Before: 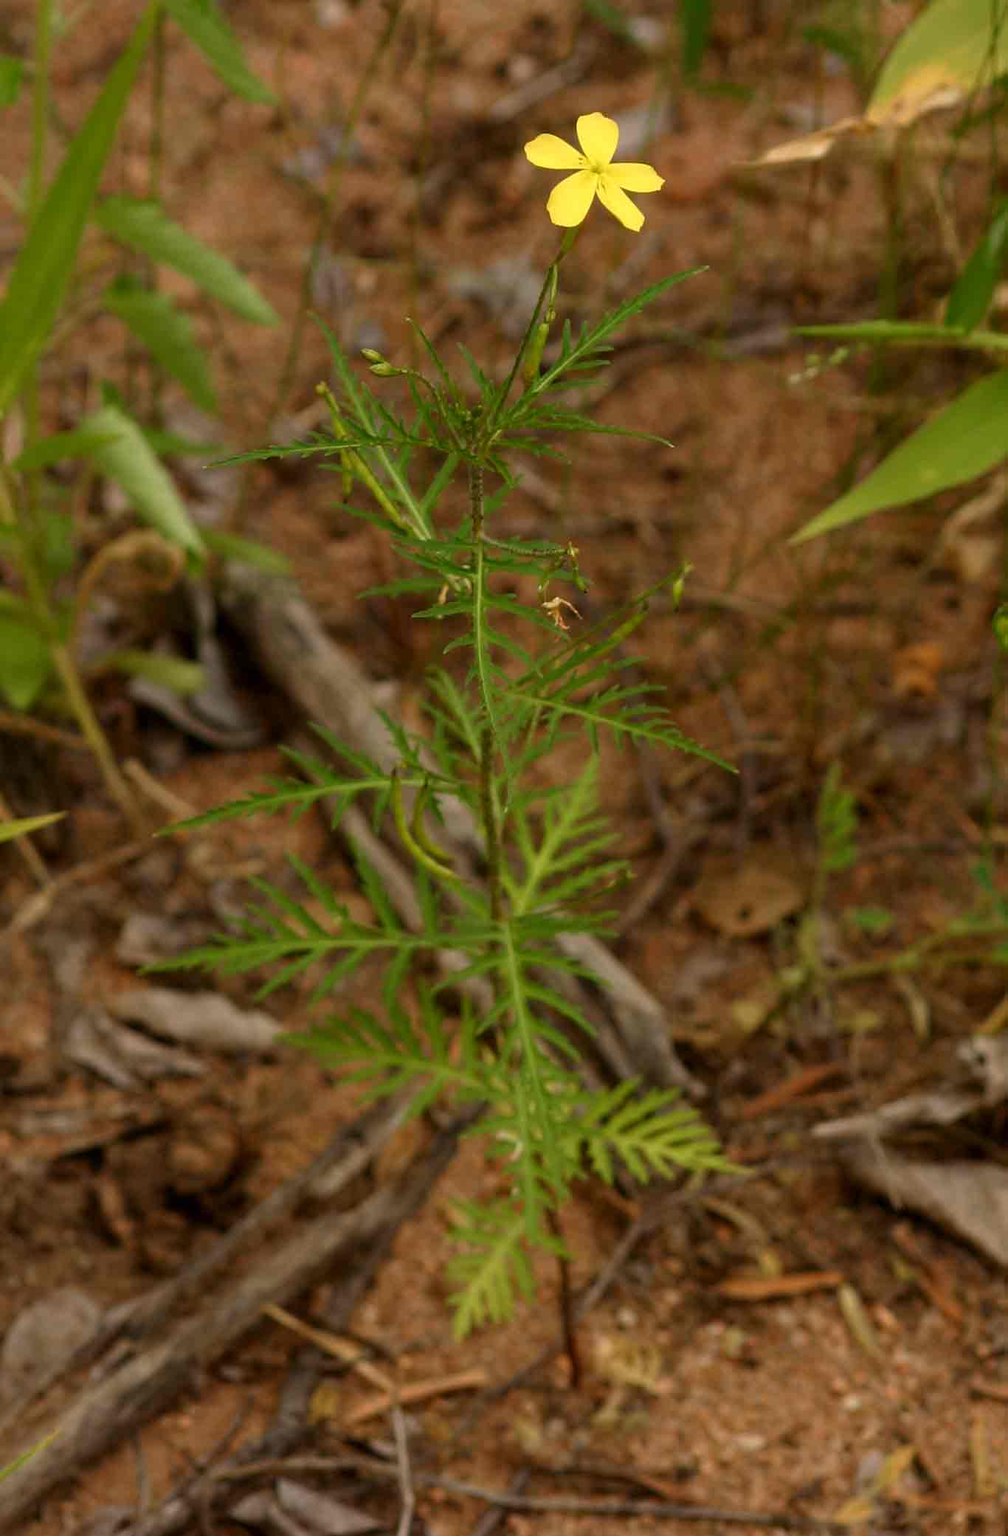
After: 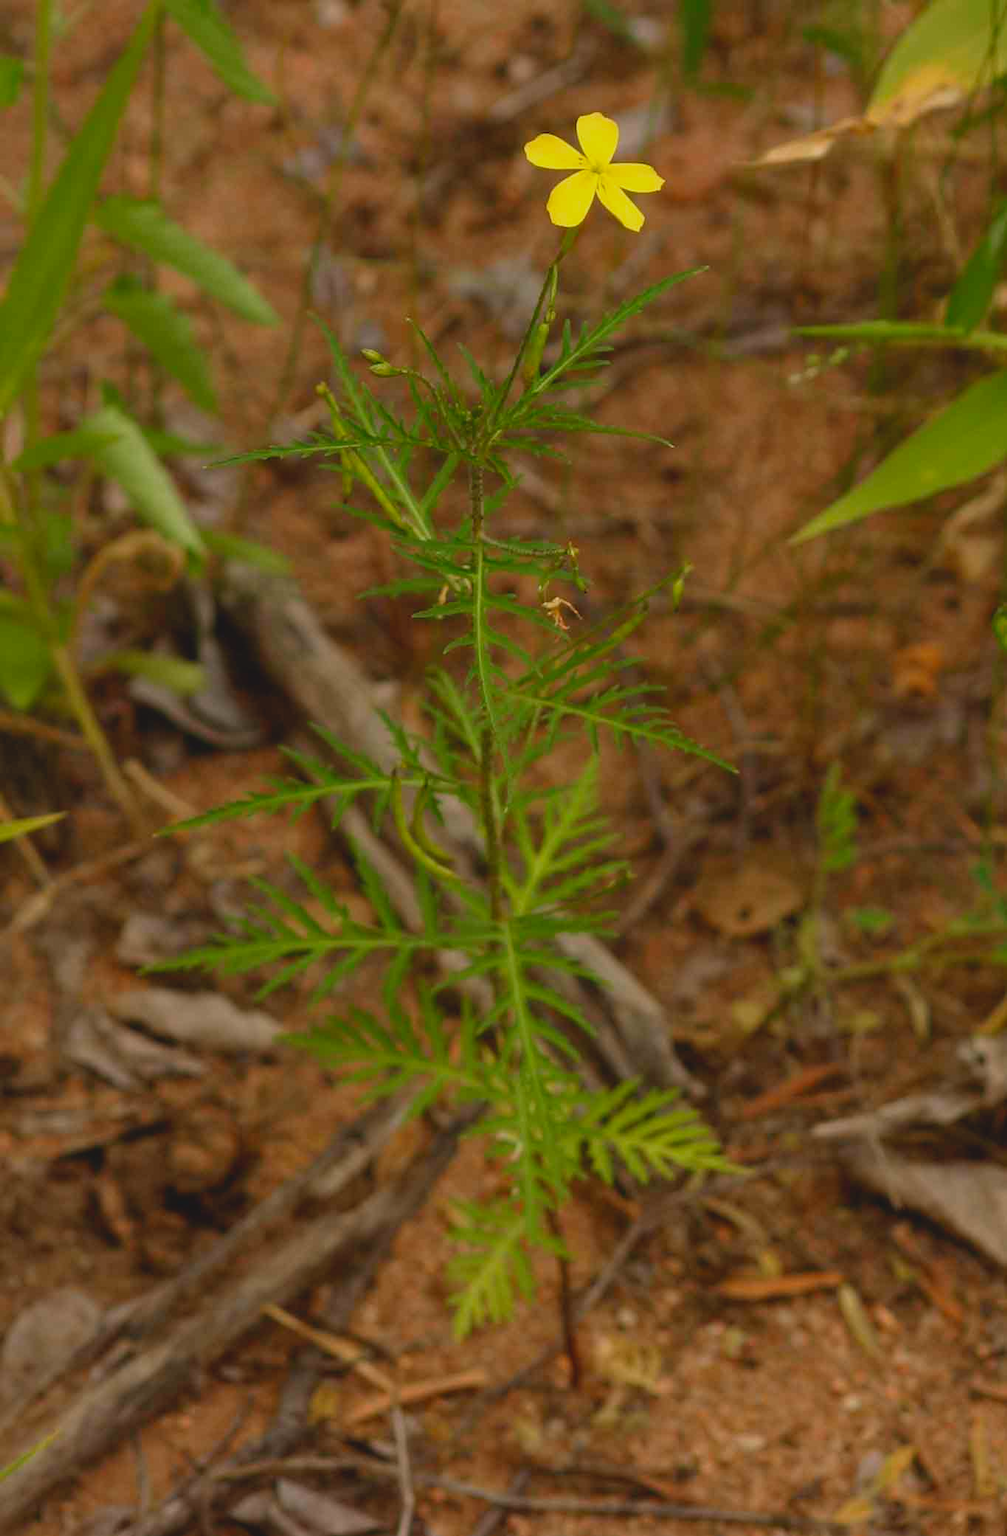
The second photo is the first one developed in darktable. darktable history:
lowpass: radius 0.1, contrast 0.85, saturation 1.1, unbound 0
shadows and highlights: shadows 25, white point adjustment -3, highlights -30
